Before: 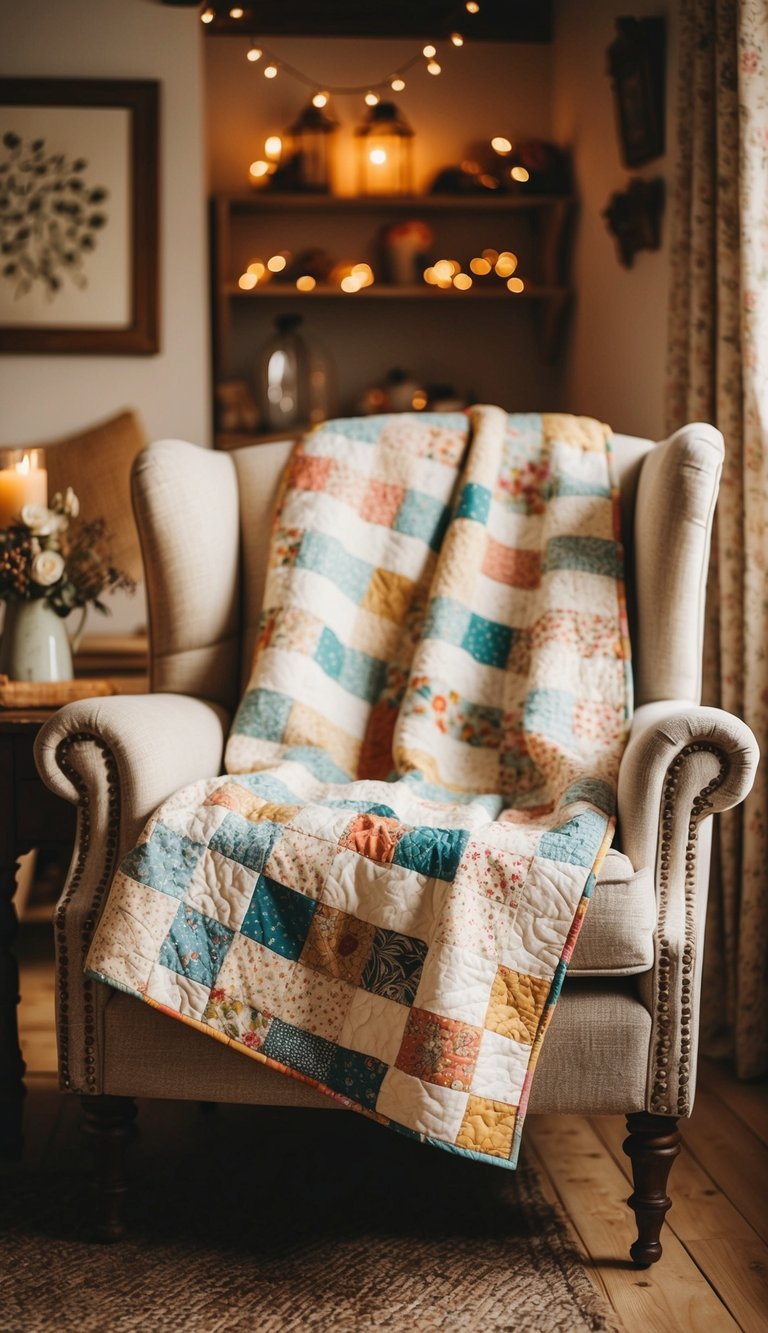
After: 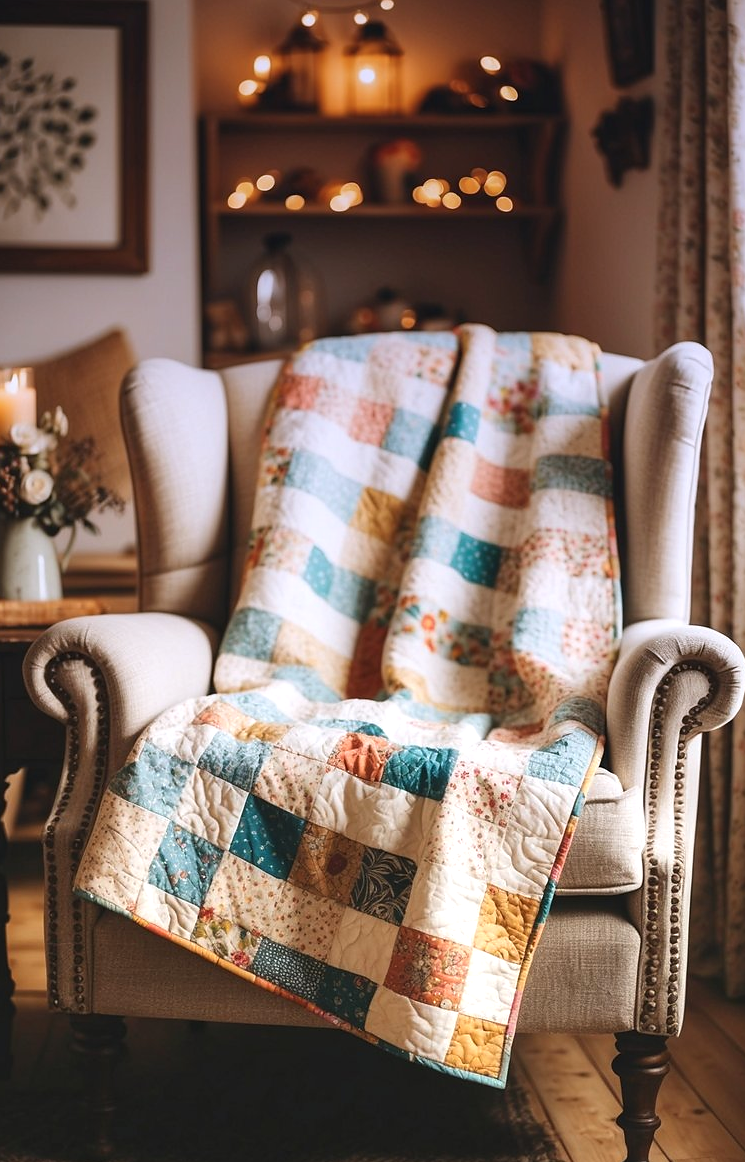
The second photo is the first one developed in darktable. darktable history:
crop: left 1.507%, top 6.147%, right 1.379%, bottom 6.637%
exposure: black level correction -0.002, exposure 0.54 EV, compensate highlight preservation false
sharpen: radius 1, threshold 1
graduated density: hue 238.83°, saturation 50%
